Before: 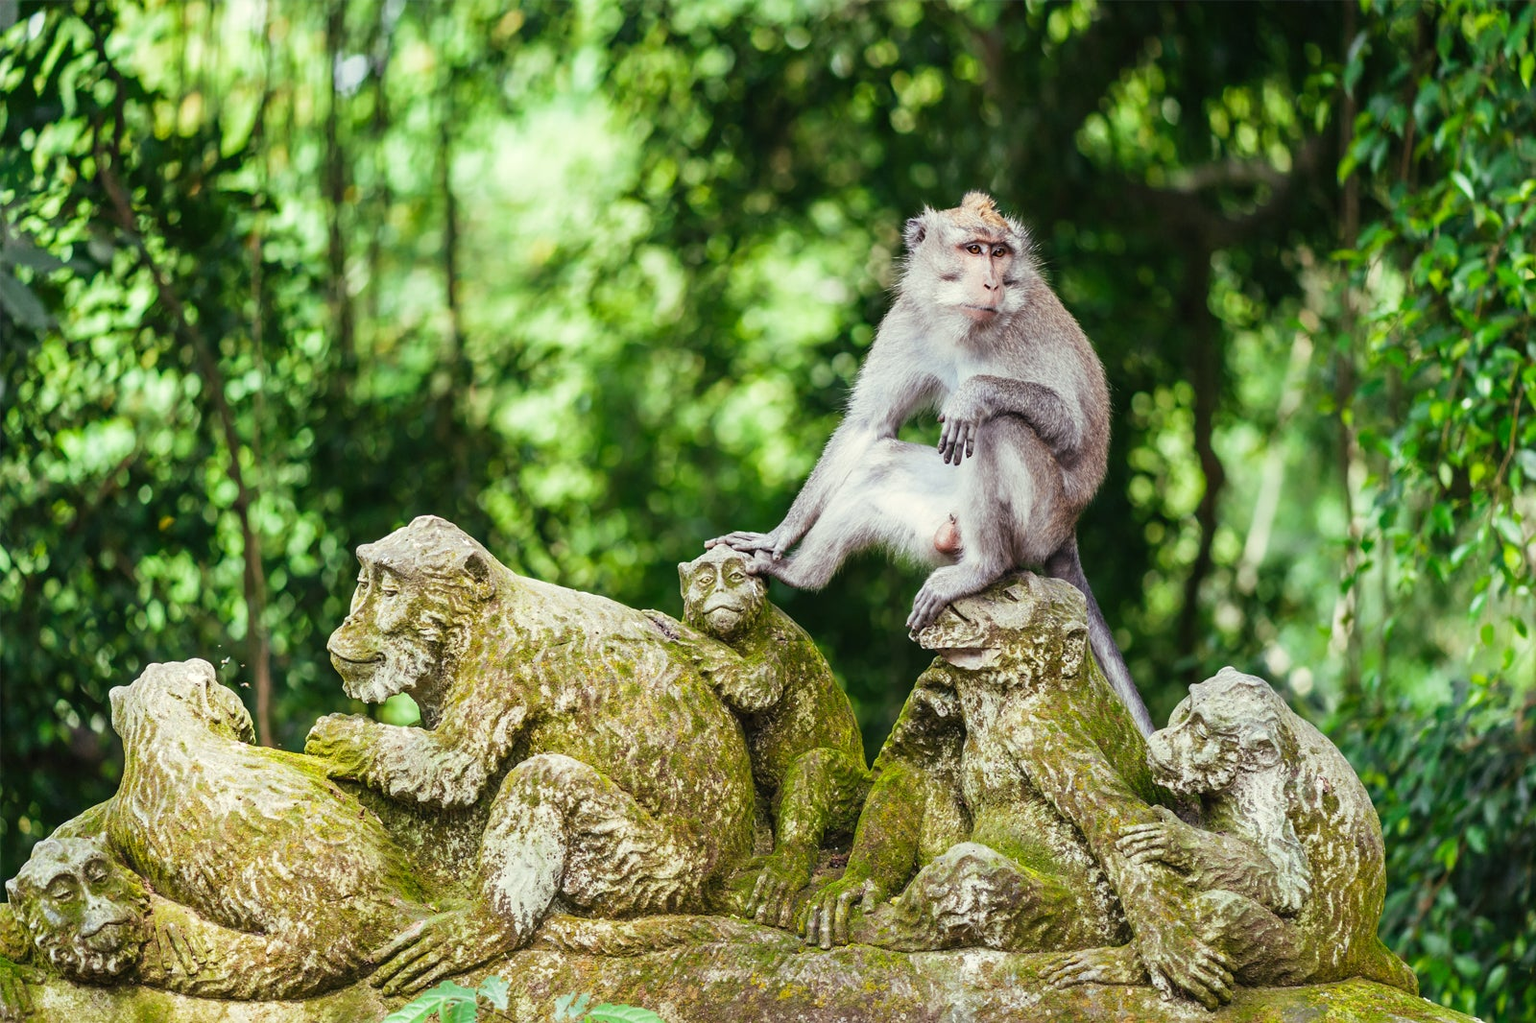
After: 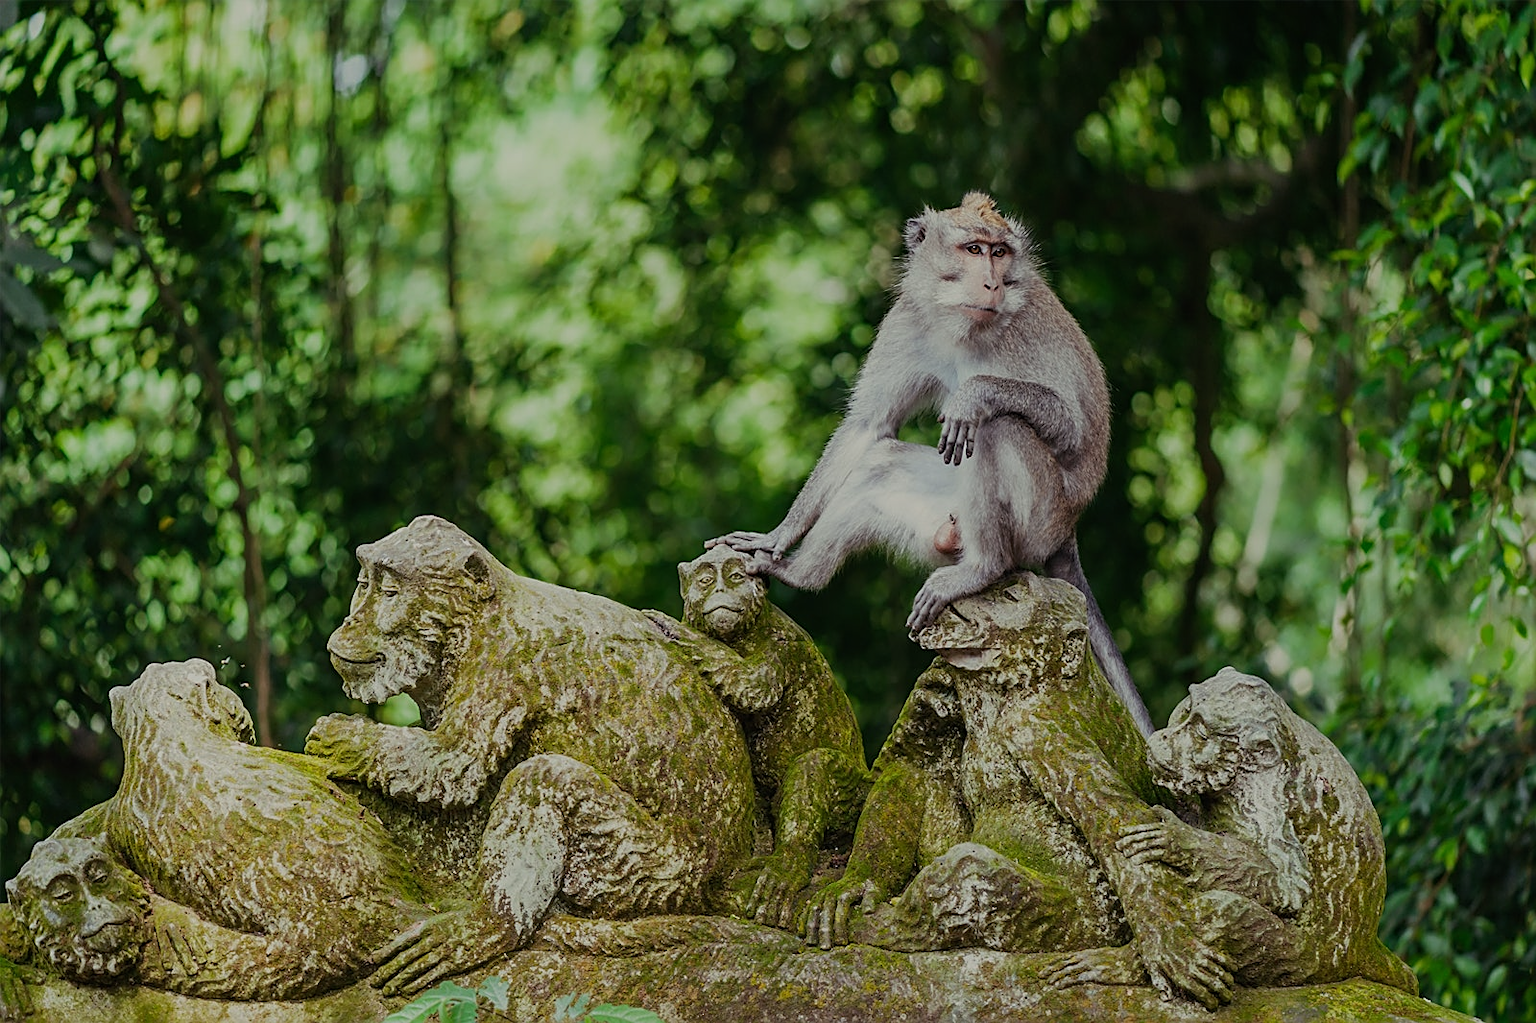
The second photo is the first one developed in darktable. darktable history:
sharpen: on, module defaults
exposure: exposure -1 EV, compensate highlight preservation false
